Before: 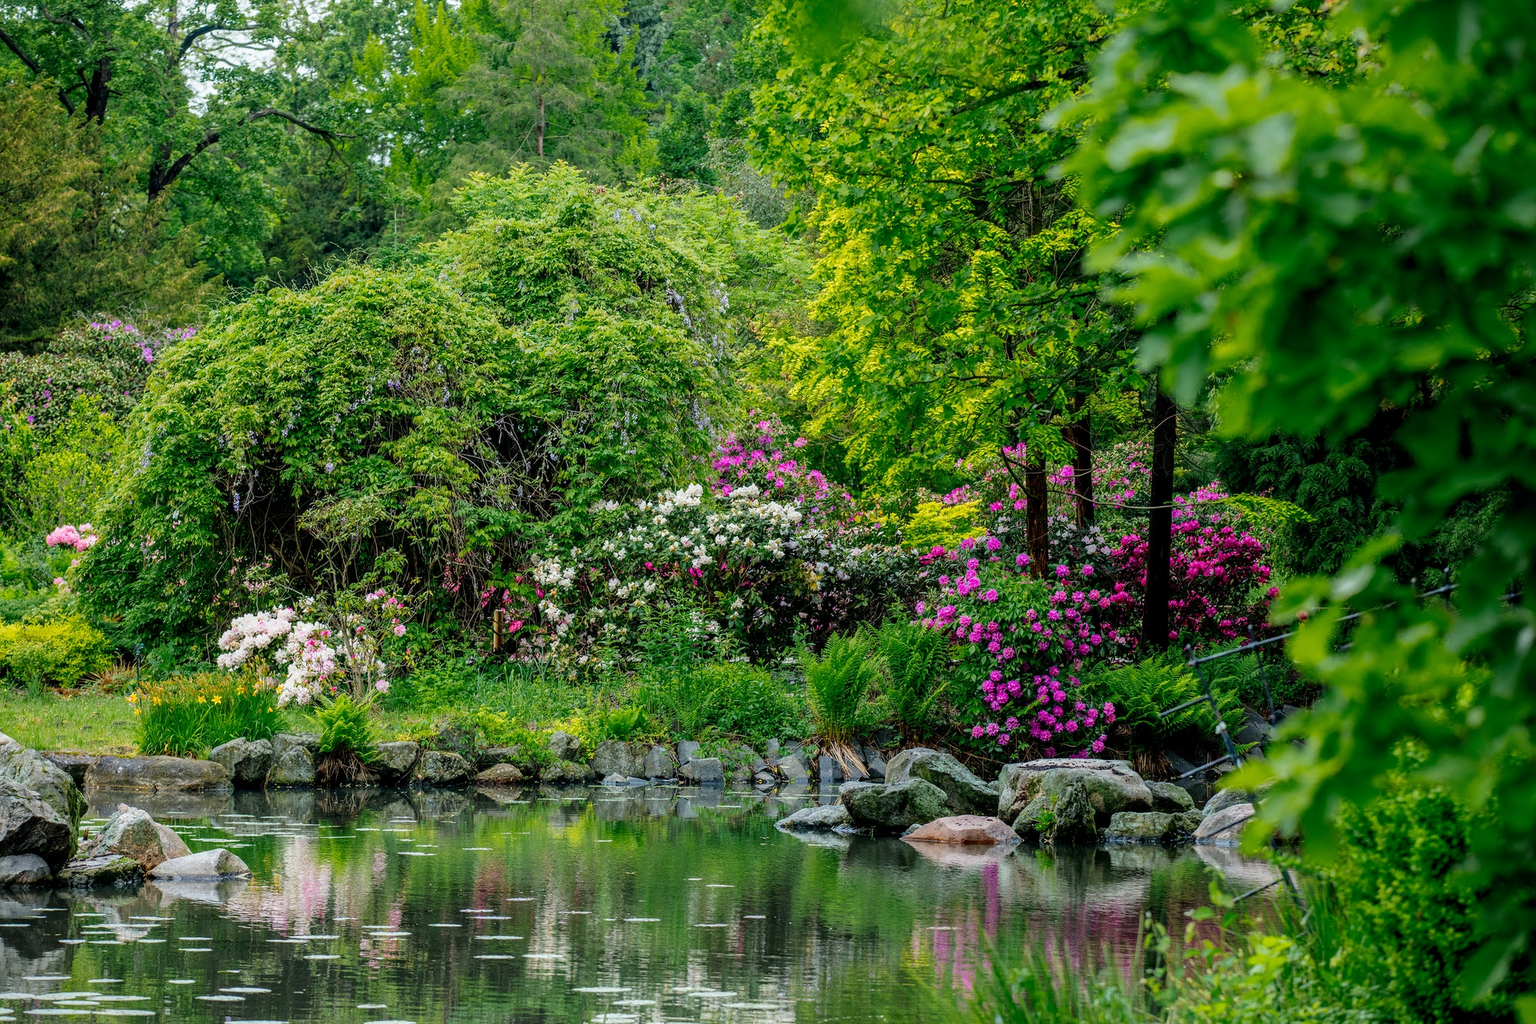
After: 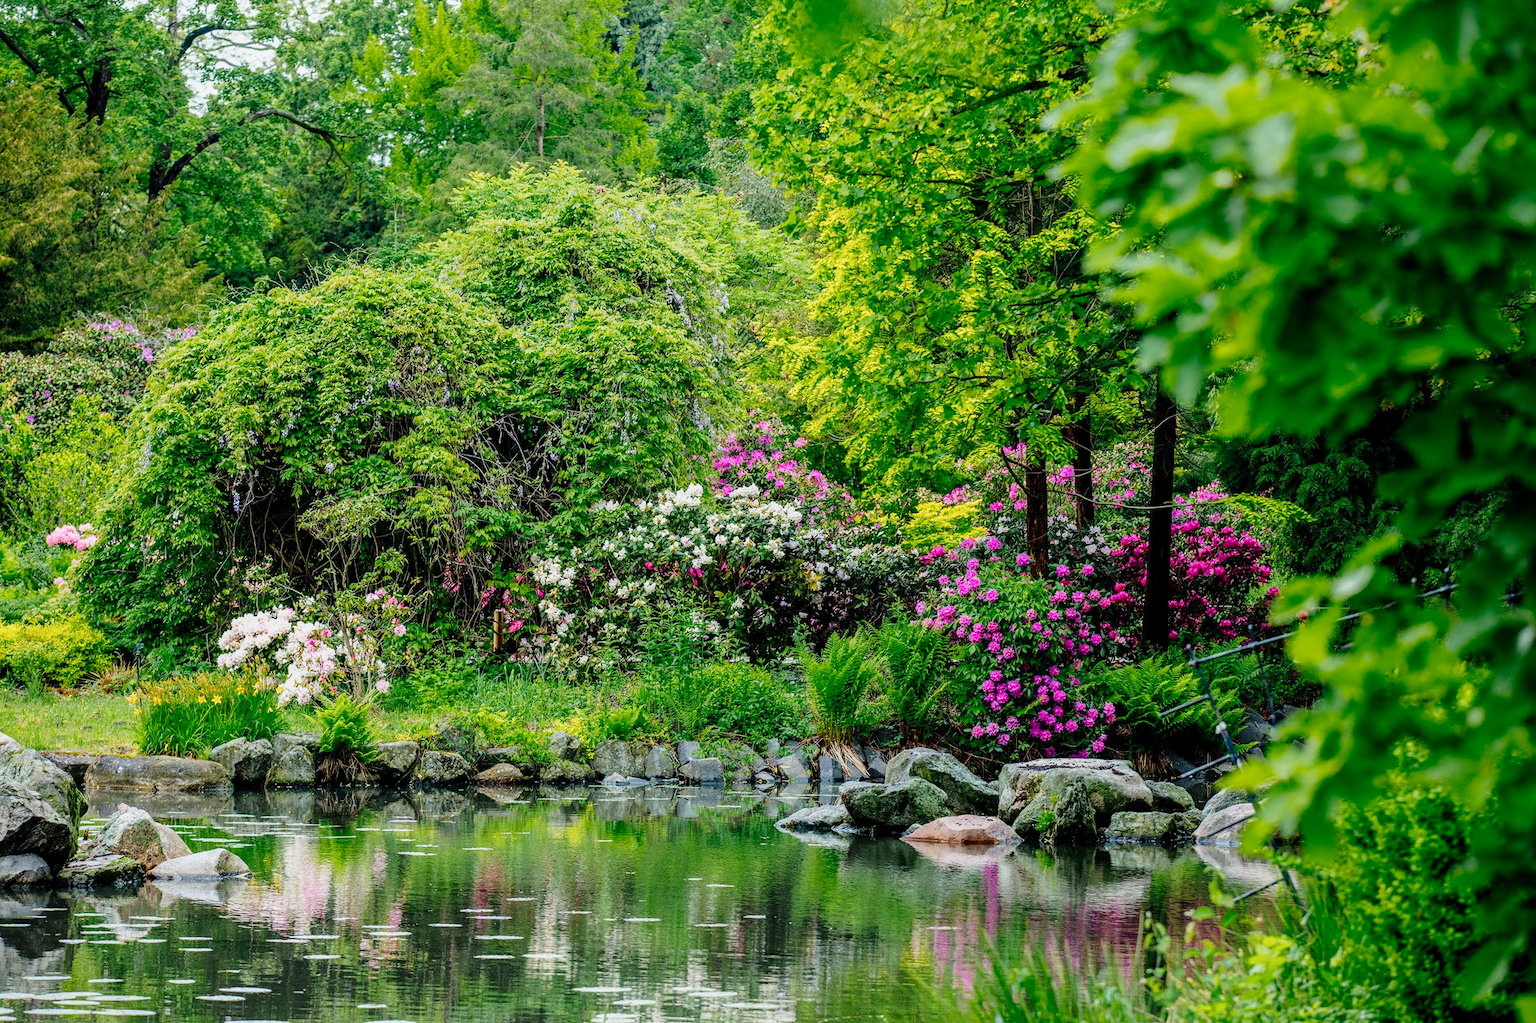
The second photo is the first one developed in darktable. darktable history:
tone curve: curves: ch0 [(0, 0) (0.091, 0.077) (0.389, 0.458) (0.745, 0.82) (0.856, 0.899) (0.92, 0.938) (1, 0.973)]; ch1 [(0, 0) (0.437, 0.404) (0.5, 0.5) (0.529, 0.55) (0.58, 0.6) (0.616, 0.649) (1, 1)]; ch2 [(0, 0) (0.442, 0.415) (0.5, 0.5) (0.535, 0.557) (0.585, 0.62) (1, 1)], preserve colors none
